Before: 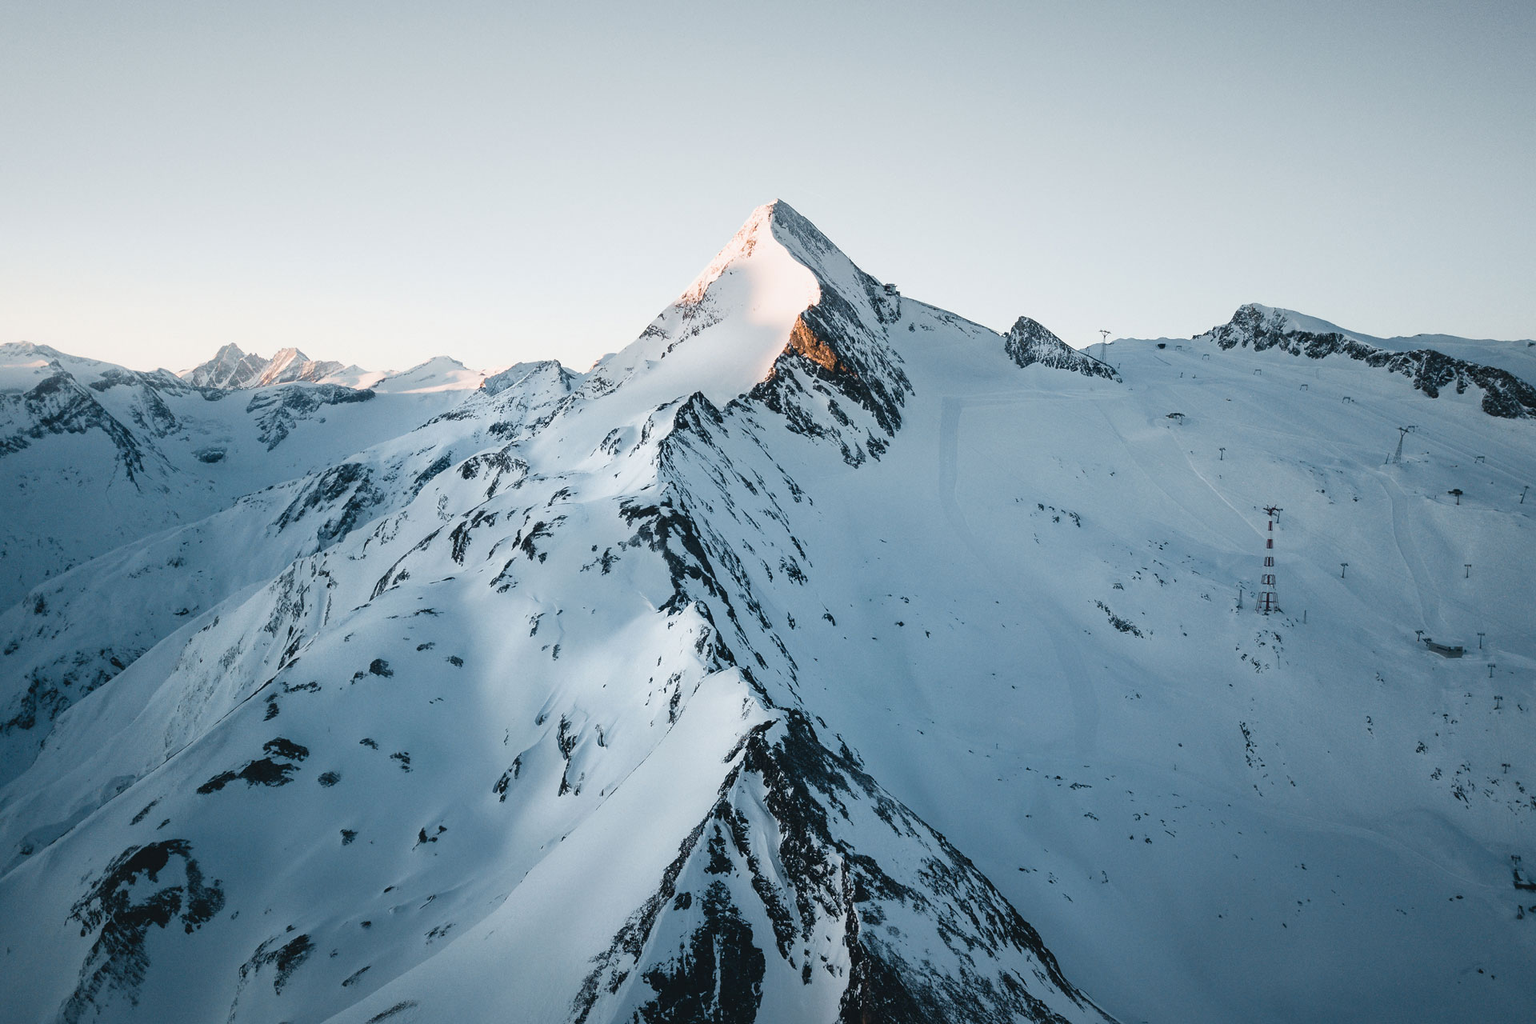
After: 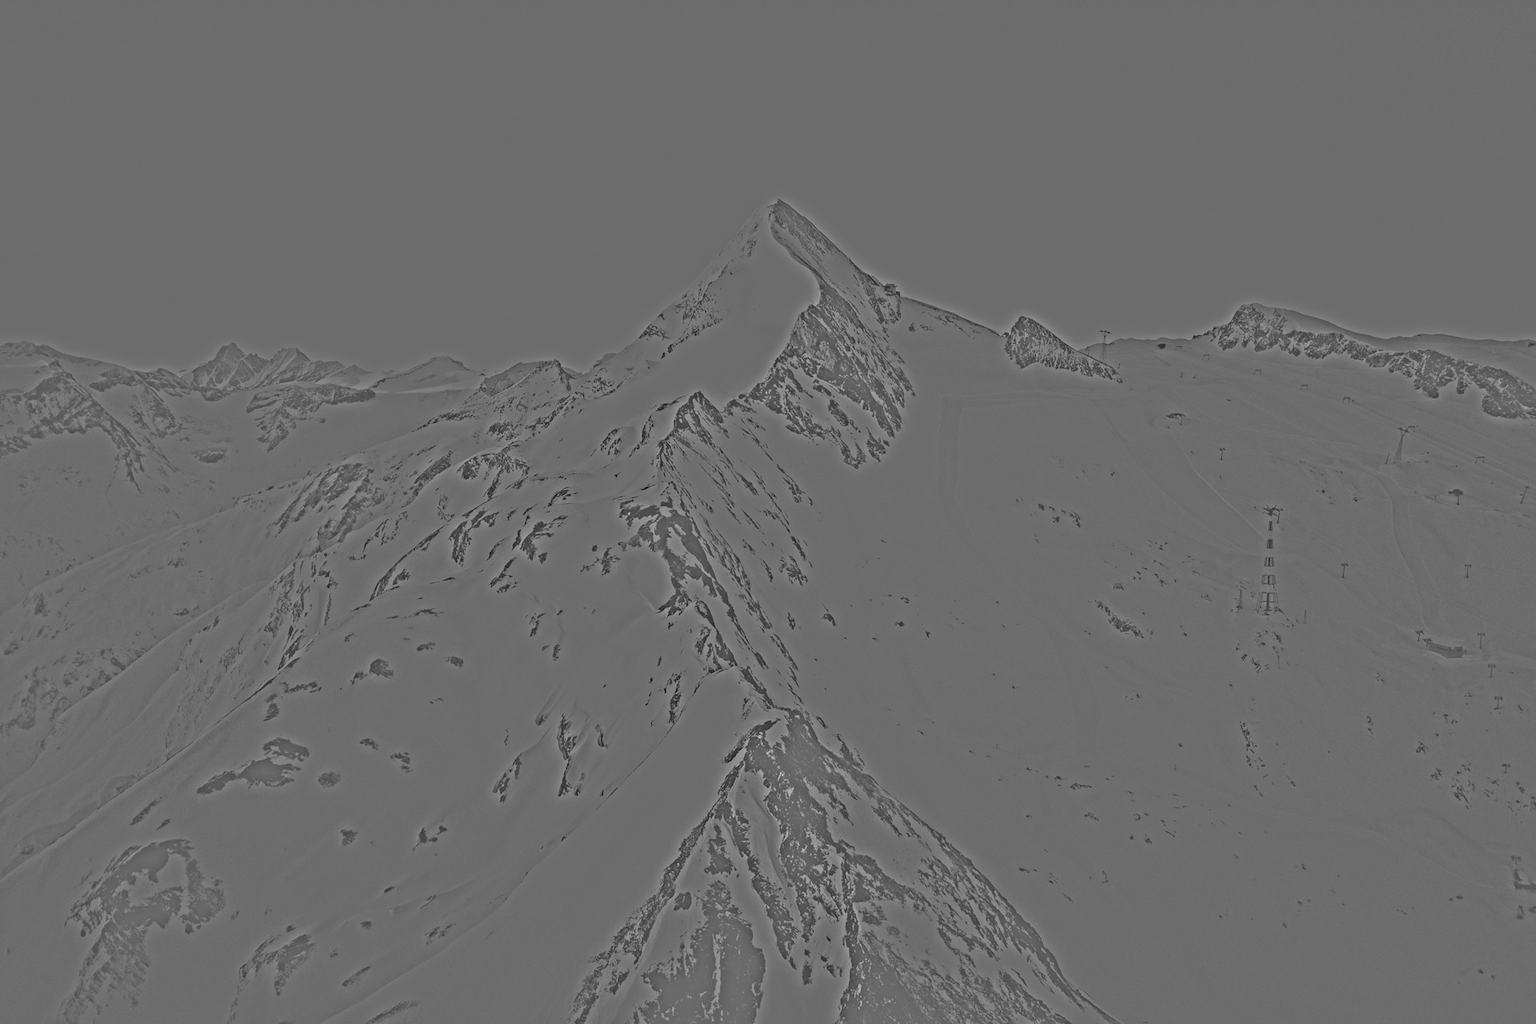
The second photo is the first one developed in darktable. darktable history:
shadows and highlights: radius 121.13, shadows 21.4, white point adjustment -9.72, highlights -14.39, soften with gaussian
monochrome: on, module defaults
highpass: sharpness 25.84%, contrast boost 14.94%
